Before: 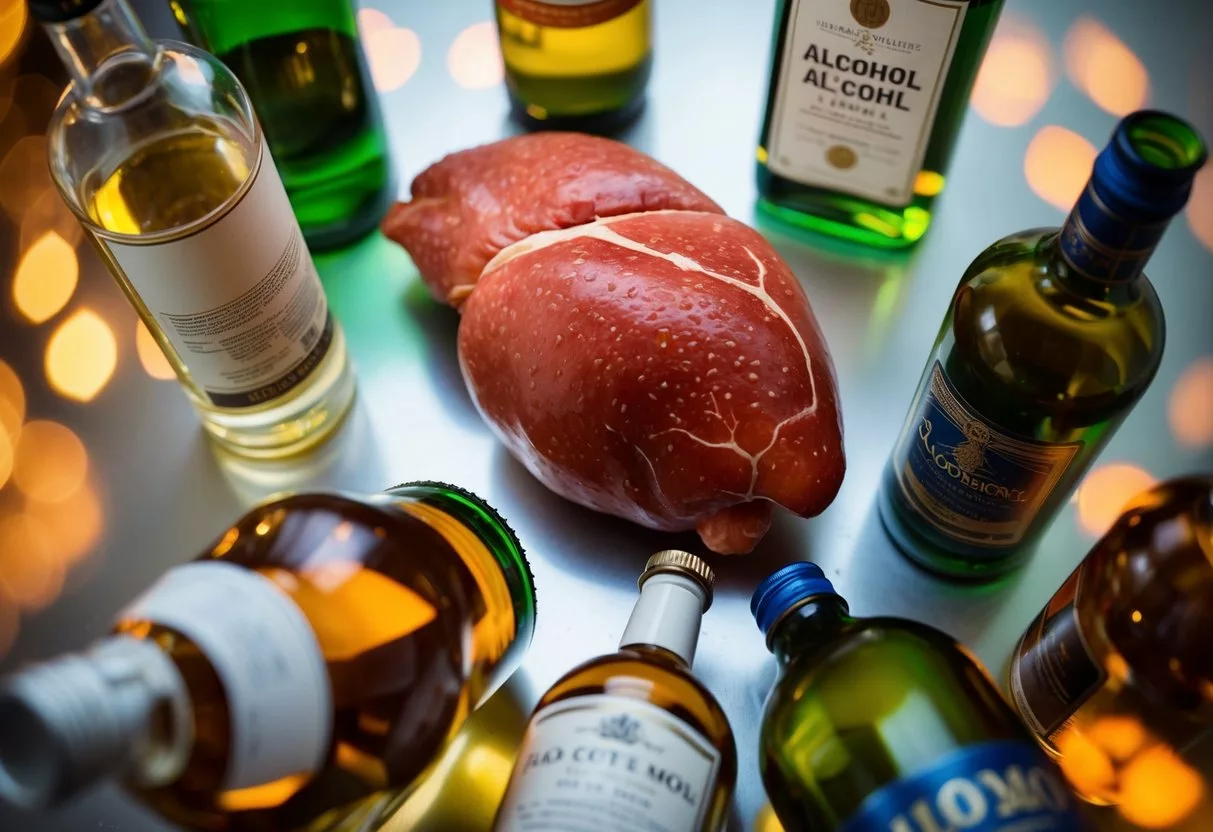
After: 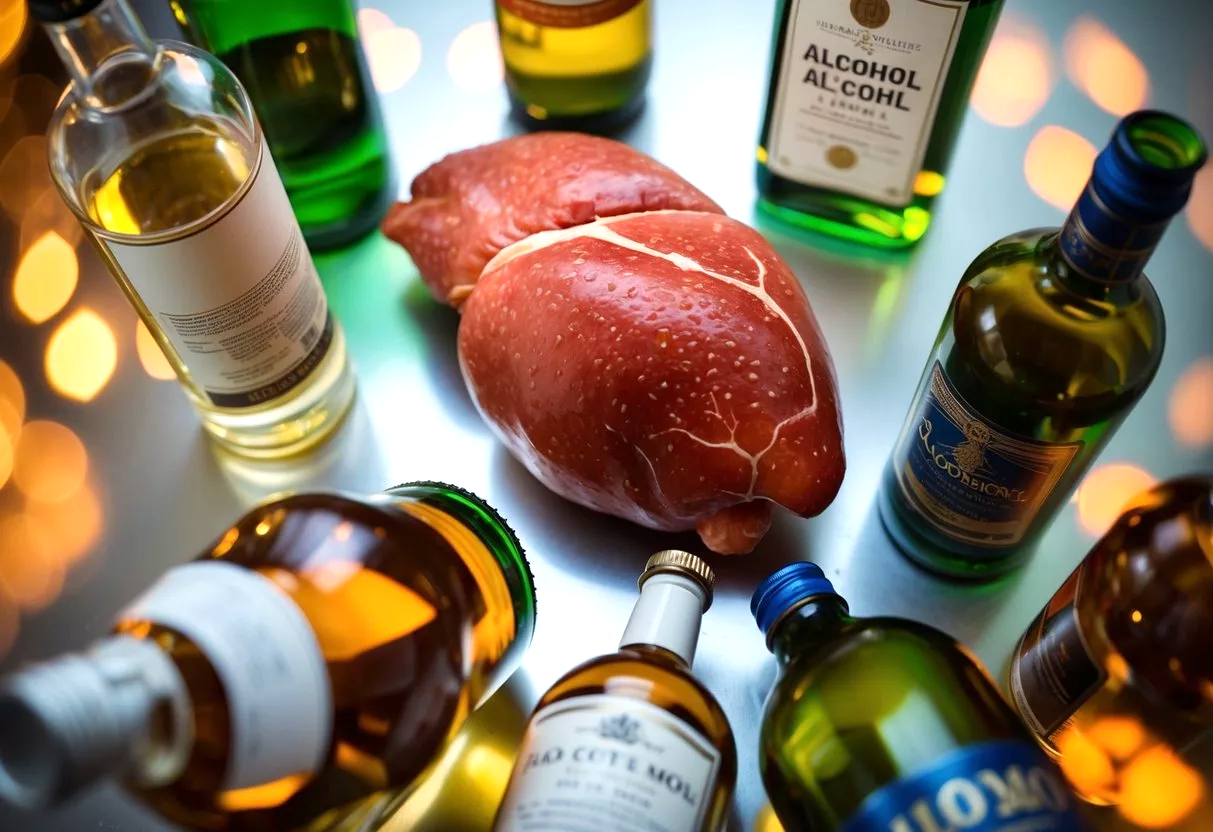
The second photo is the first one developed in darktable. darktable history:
exposure: exposure 0.353 EV, compensate highlight preservation false
